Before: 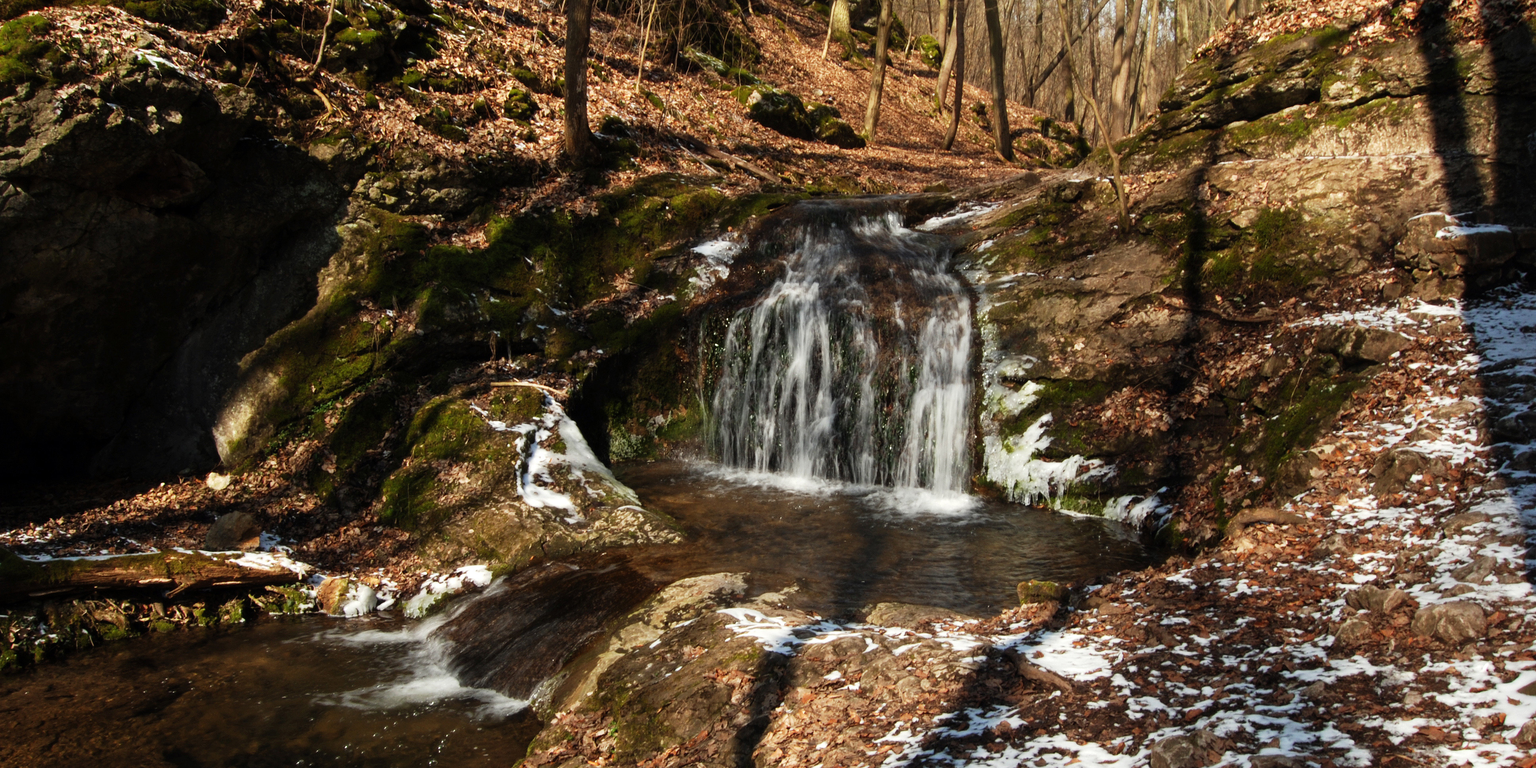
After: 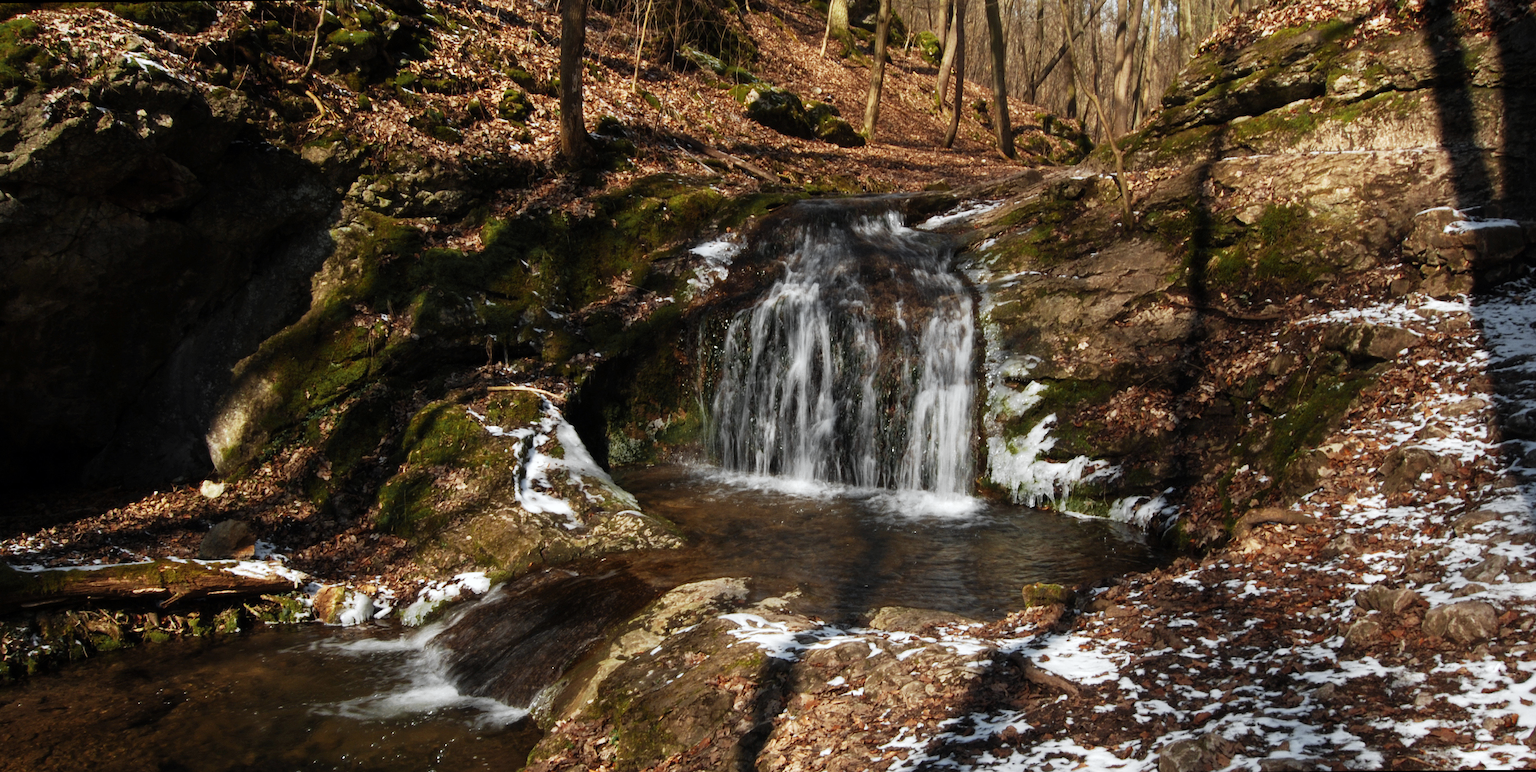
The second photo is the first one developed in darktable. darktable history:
white balance: red 0.976, blue 1.04
rotate and perspective: rotation -0.45°, automatic cropping original format, crop left 0.008, crop right 0.992, crop top 0.012, crop bottom 0.988
color zones: curves: ch0 [(0.035, 0.242) (0.25, 0.5) (0.384, 0.214) (0.488, 0.255) (0.75, 0.5)]; ch1 [(0.063, 0.379) (0.25, 0.5) (0.354, 0.201) (0.489, 0.085) (0.729, 0.271)]; ch2 [(0.25, 0.5) (0.38, 0.517) (0.442, 0.51) (0.735, 0.456)]
